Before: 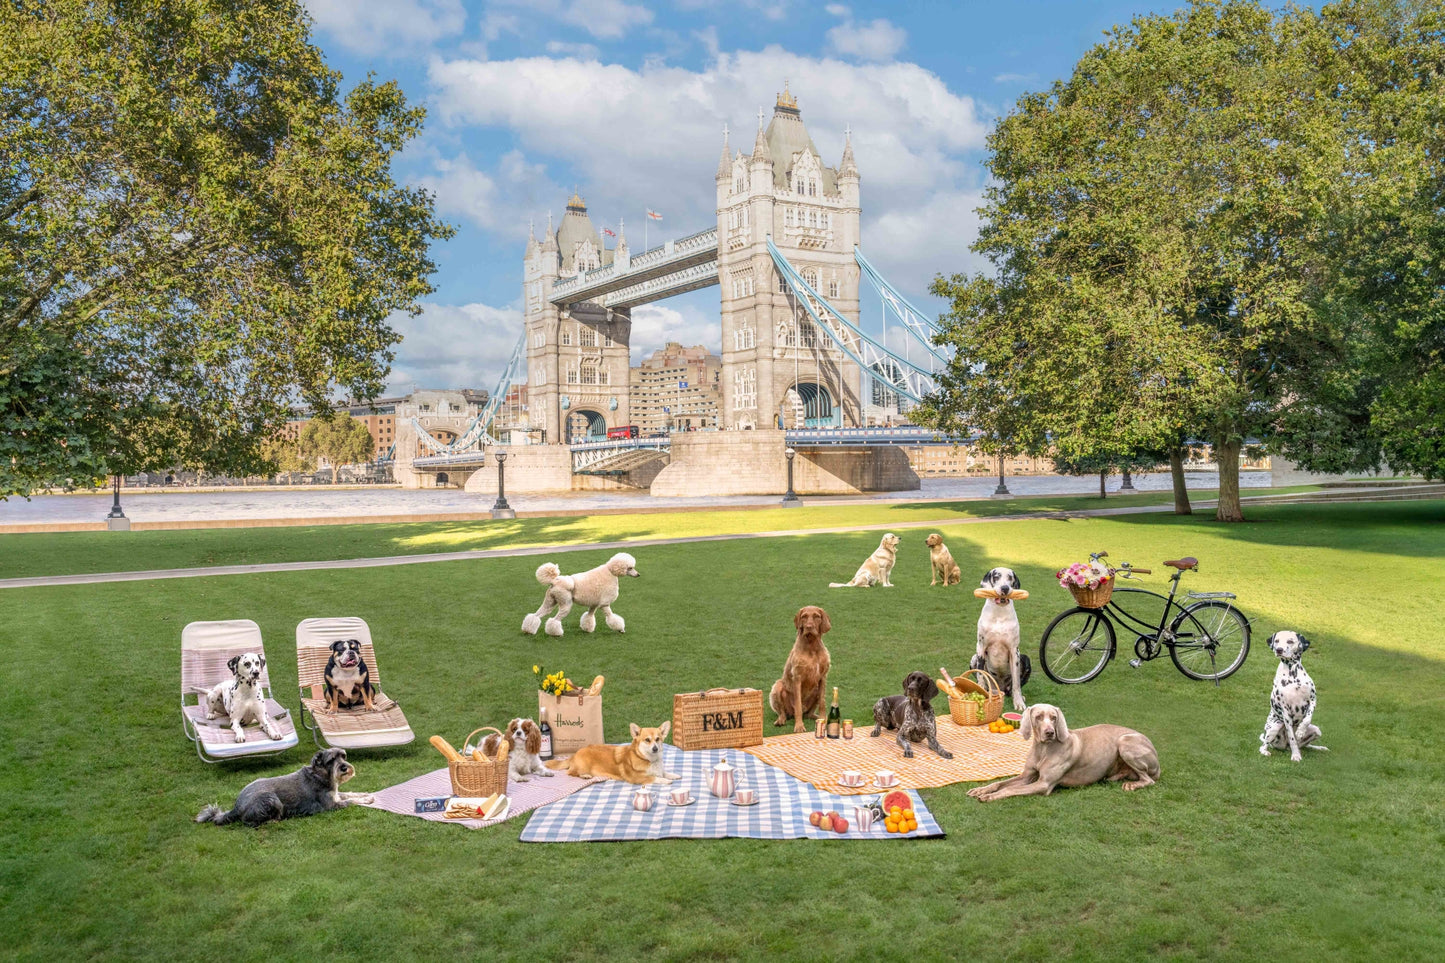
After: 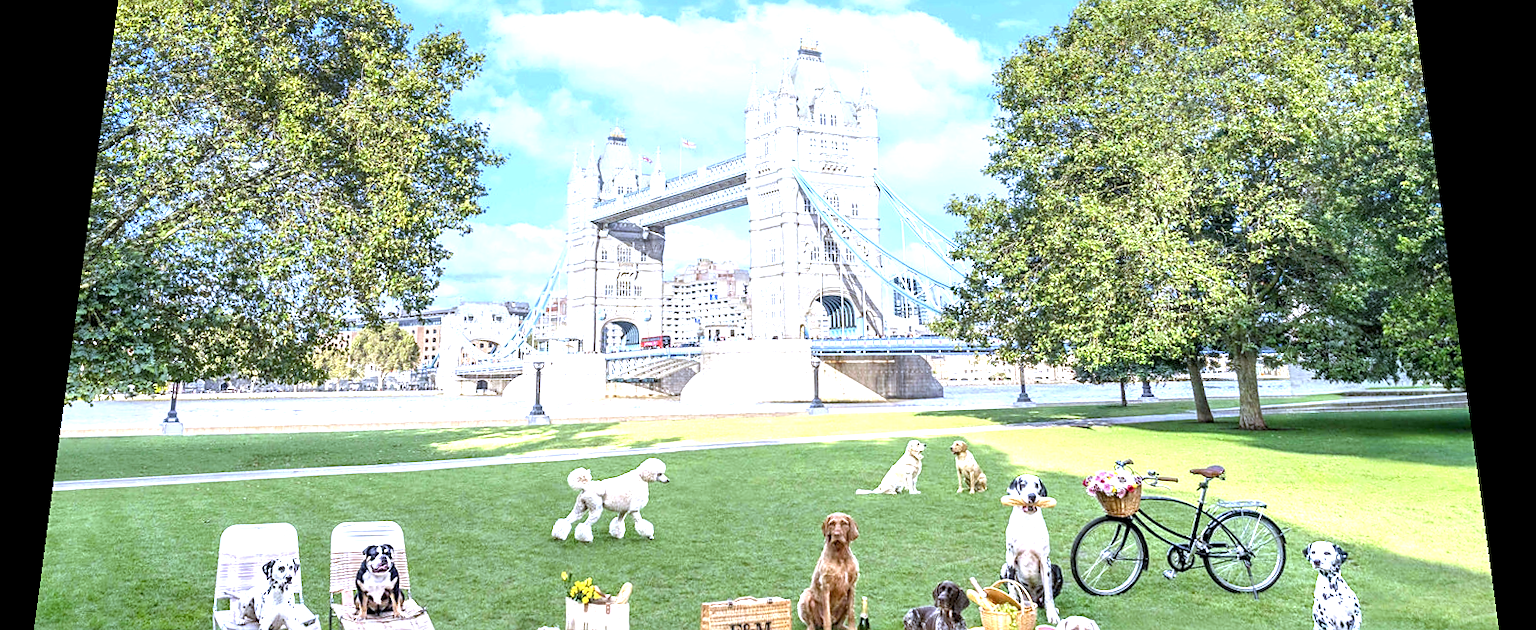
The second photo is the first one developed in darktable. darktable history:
white balance: red 0.871, blue 1.249
crop and rotate: top 4.848%, bottom 29.503%
local contrast: highlights 100%, shadows 100%, detail 131%, midtone range 0.2
contrast brightness saturation: saturation -0.05
sharpen: radius 1.864, amount 0.398, threshold 1.271
exposure: exposure 1.15 EV, compensate highlight preservation false
rotate and perspective: rotation 0.128°, lens shift (vertical) -0.181, lens shift (horizontal) -0.044, shear 0.001, automatic cropping off
